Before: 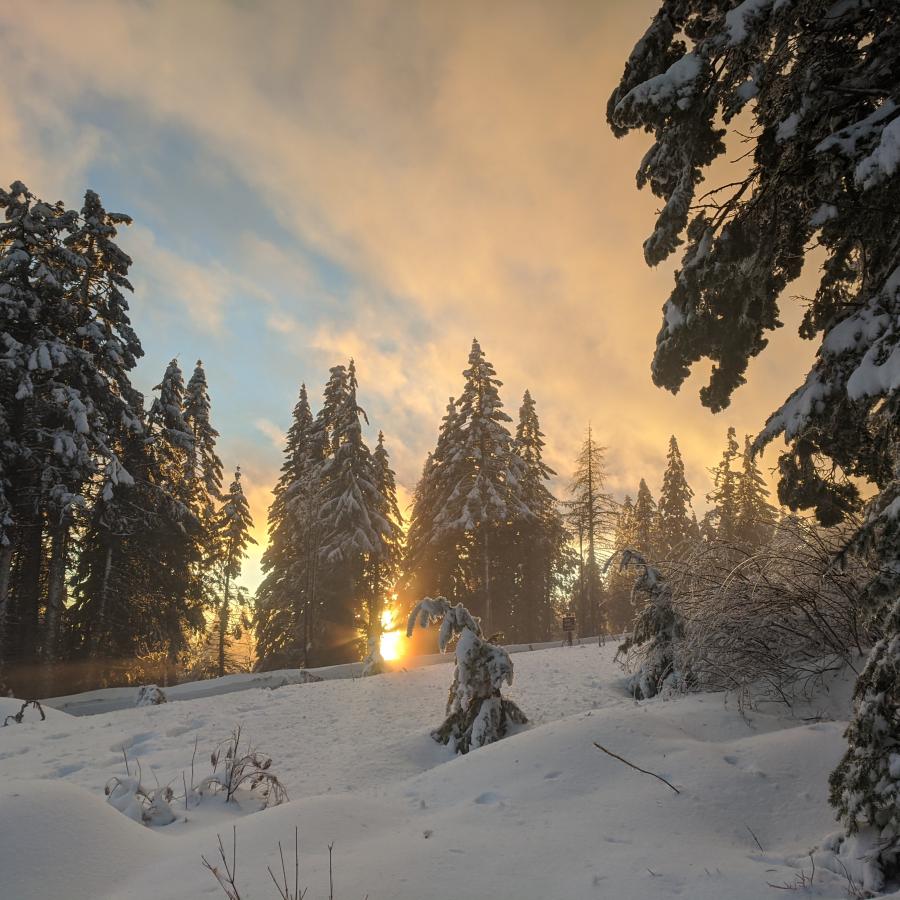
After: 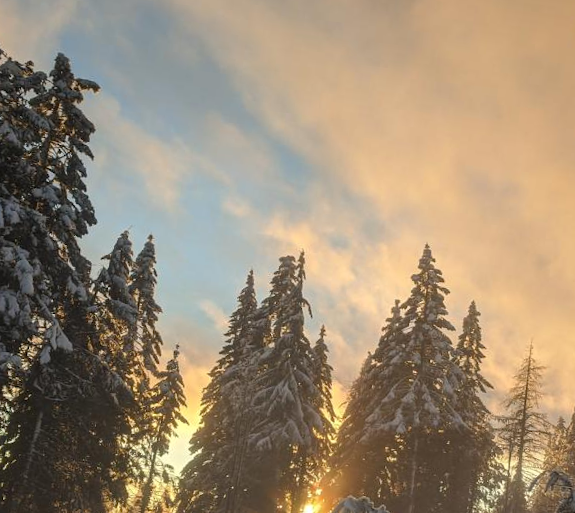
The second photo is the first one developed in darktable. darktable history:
crop and rotate: angle -6.41°, left 2.182%, top 6.826%, right 27.172%, bottom 30.076%
